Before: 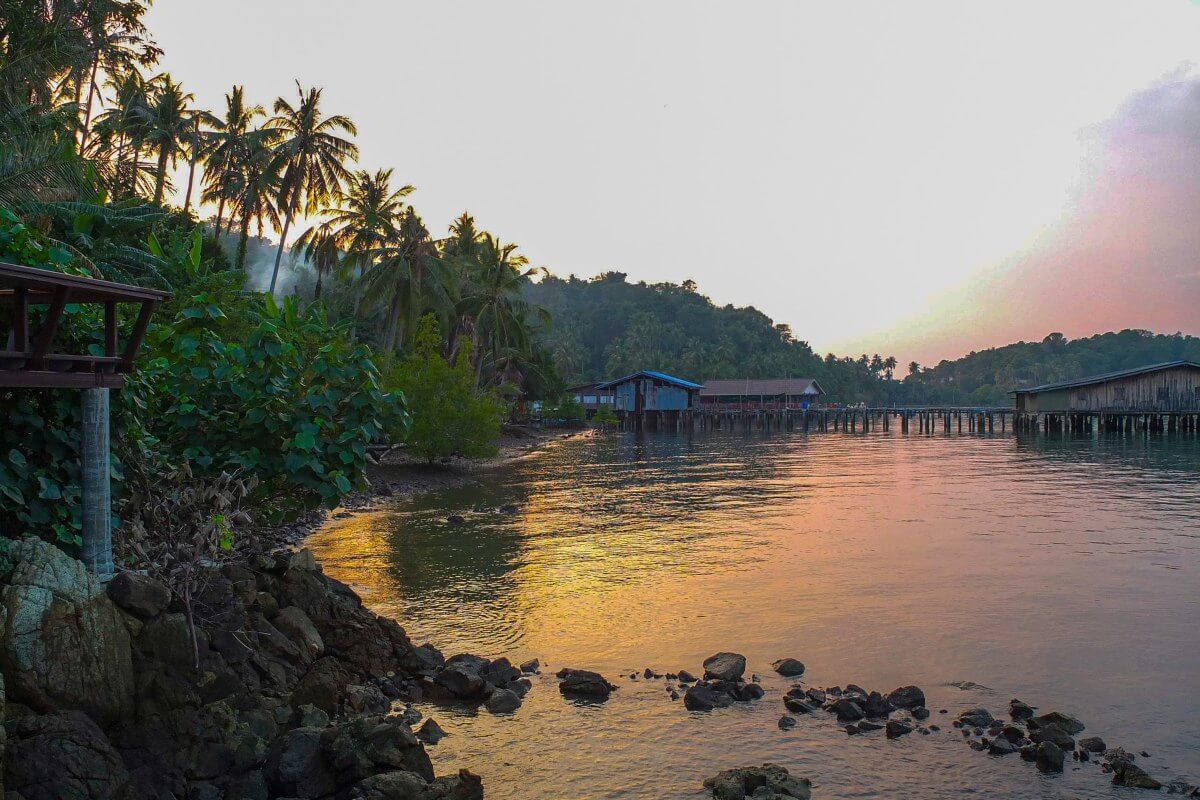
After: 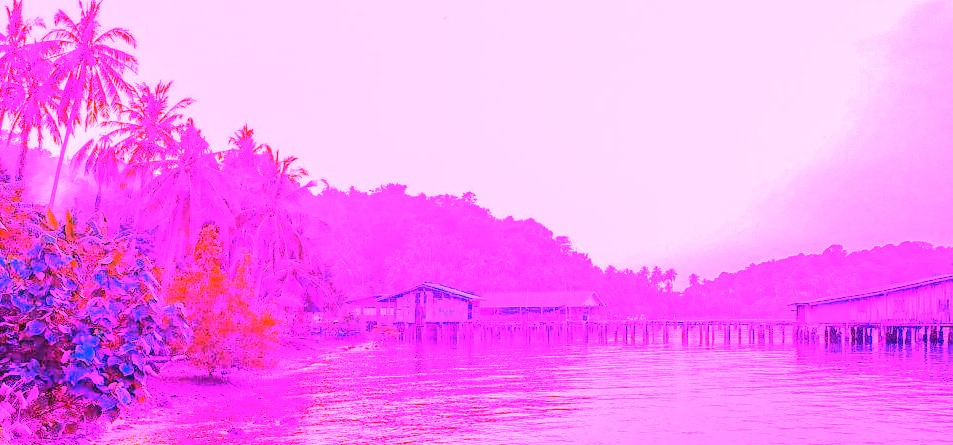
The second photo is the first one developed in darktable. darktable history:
crop: left 18.38%, top 11.092%, right 2.134%, bottom 33.217%
white balance: red 8, blue 8
